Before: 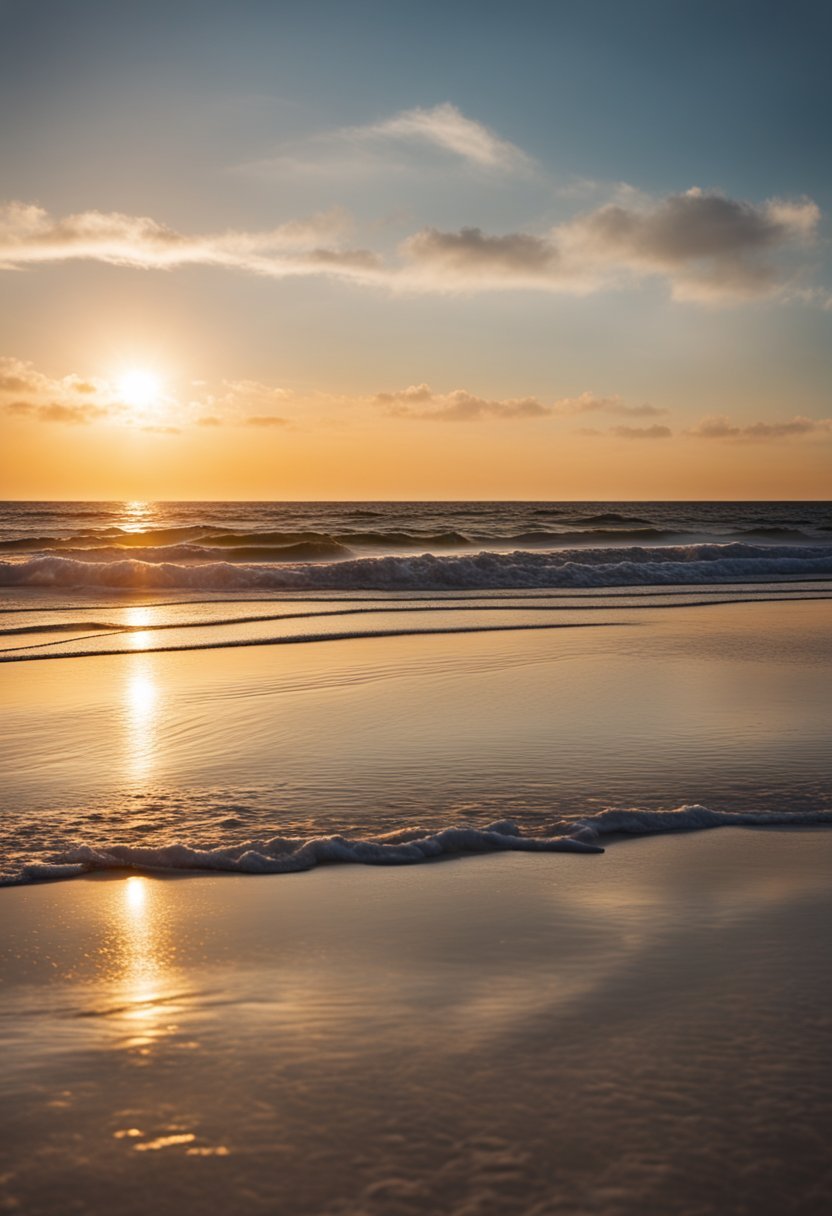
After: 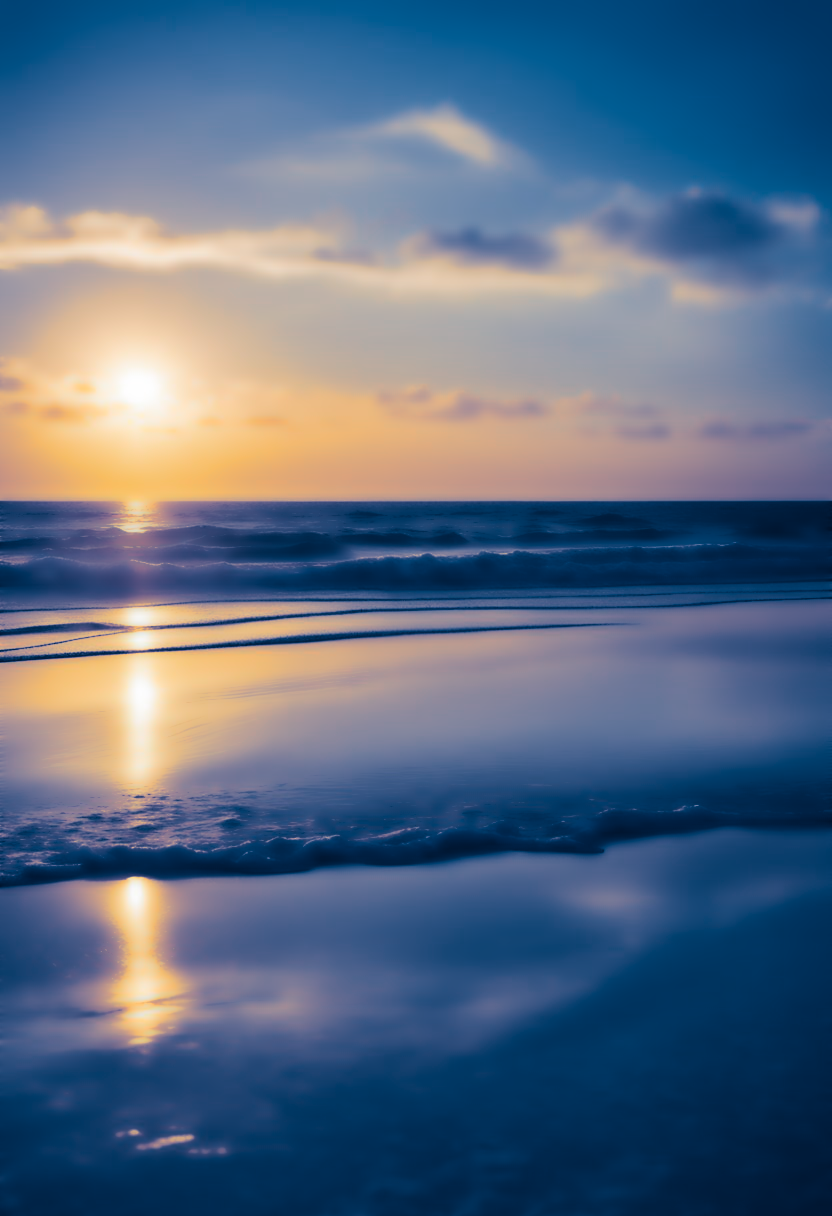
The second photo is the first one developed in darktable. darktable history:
lowpass: radius 4, soften with bilateral filter, unbound 0
split-toning: shadows › hue 226.8°, shadows › saturation 1, highlights › saturation 0, balance -61.41
